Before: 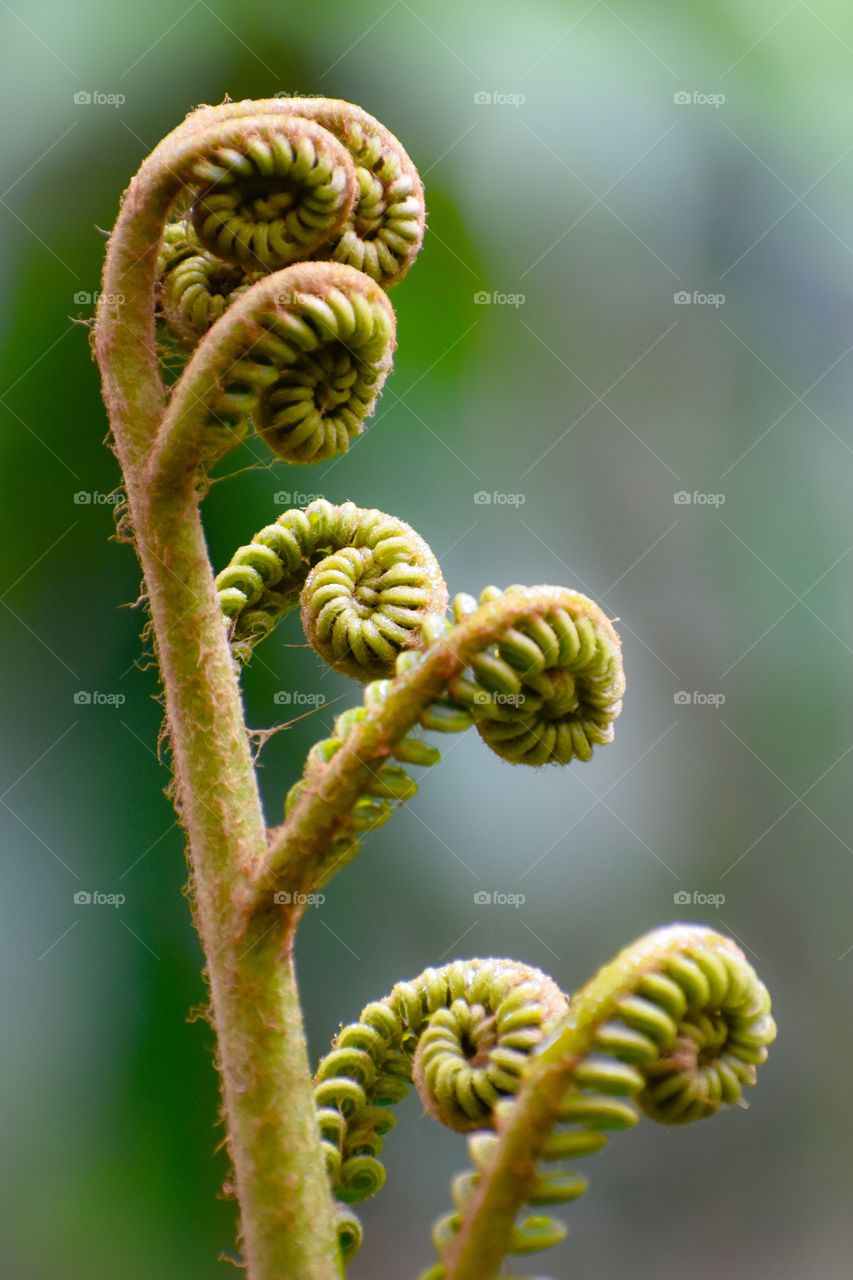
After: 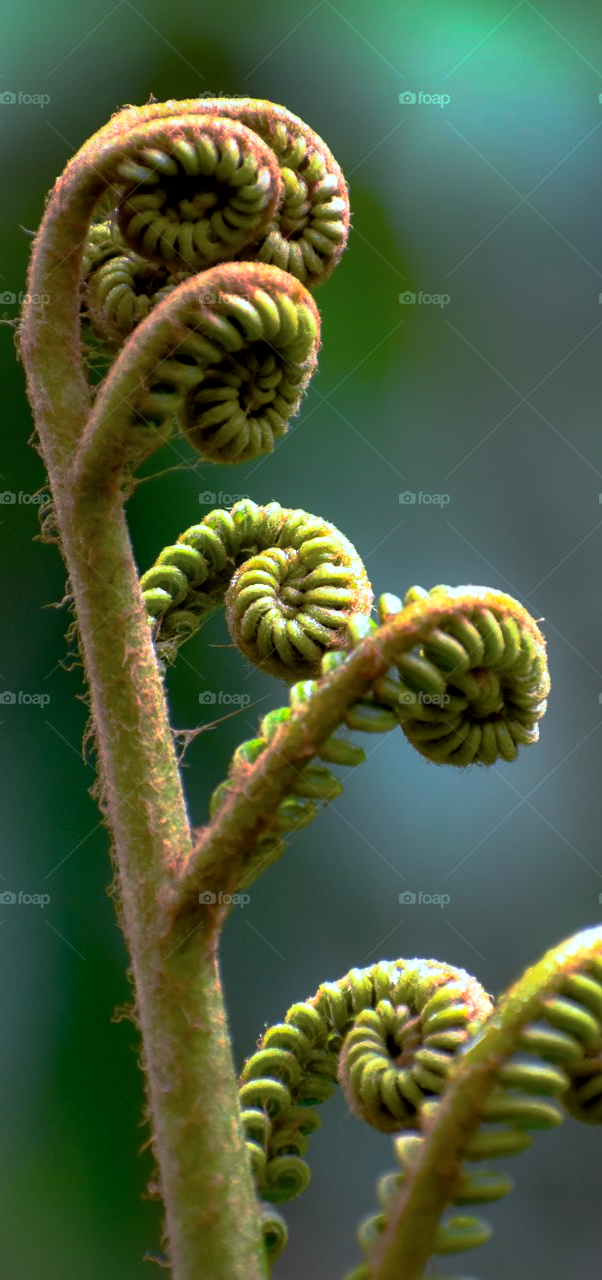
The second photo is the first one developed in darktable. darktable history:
base curve: curves: ch0 [(0, 0) (0.564, 0.291) (0.802, 0.731) (1, 1)], preserve colors none
color correction: highlights a* -10.22, highlights b* -10
shadows and highlights: radius 106.66, shadows 23.77, highlights -58.4, low approximation 0.01, soften with gaussian
crop and rotate: left 8.997%, right 20.322%
local contrast: highlights 28%, shadows 75%, midtone range 0.746
contrast brightness saturation: contrast 0.072, brightness 0.085, saturation 0.183
